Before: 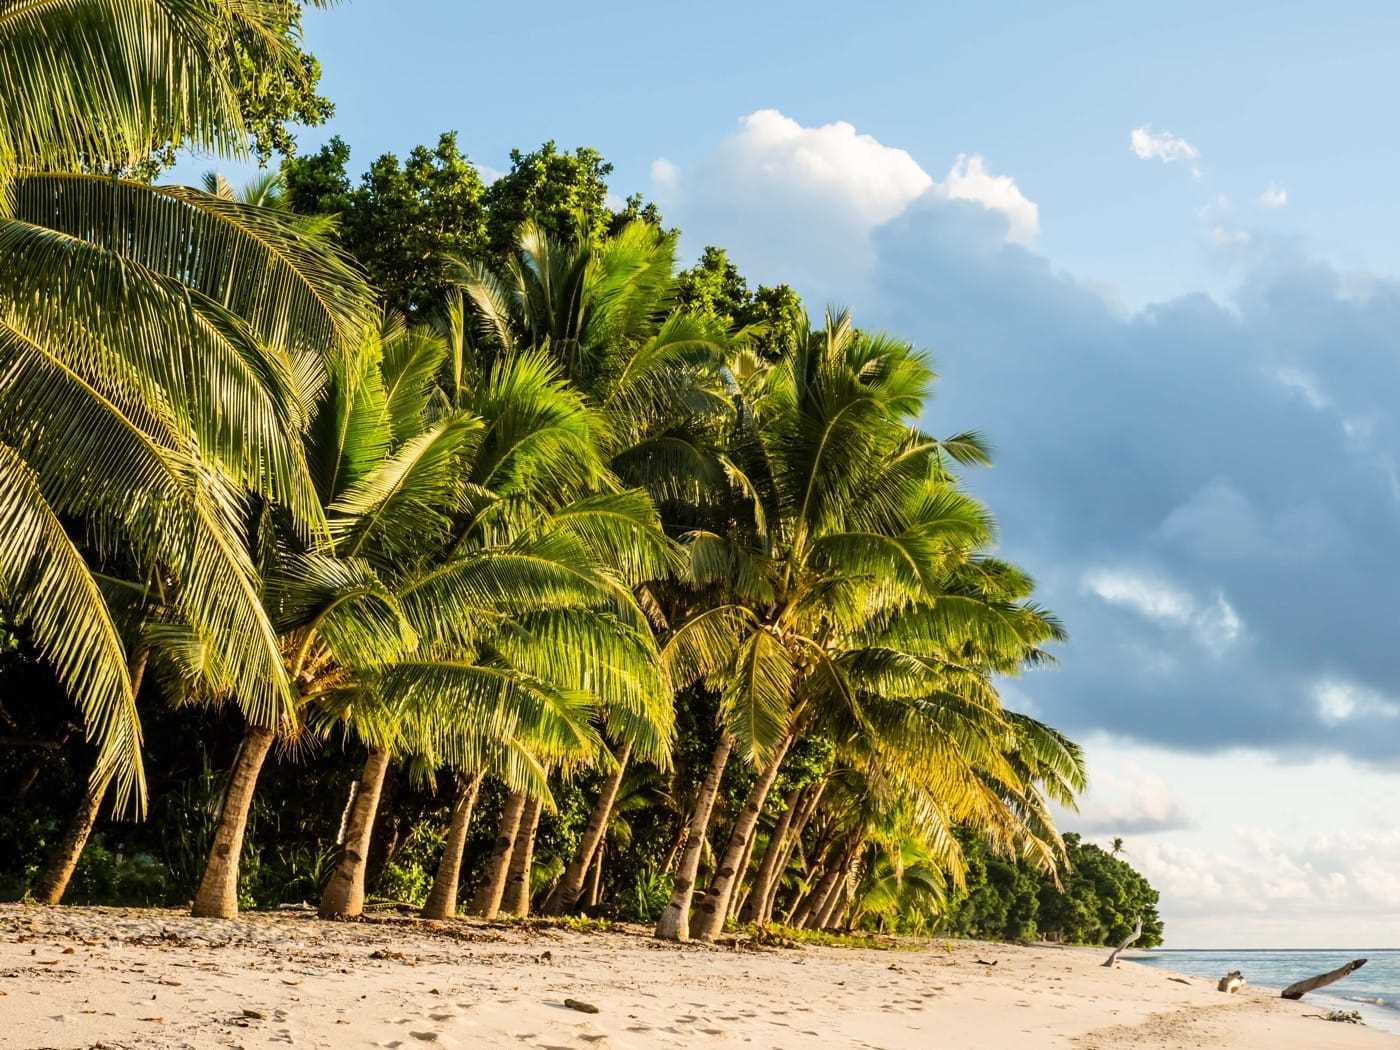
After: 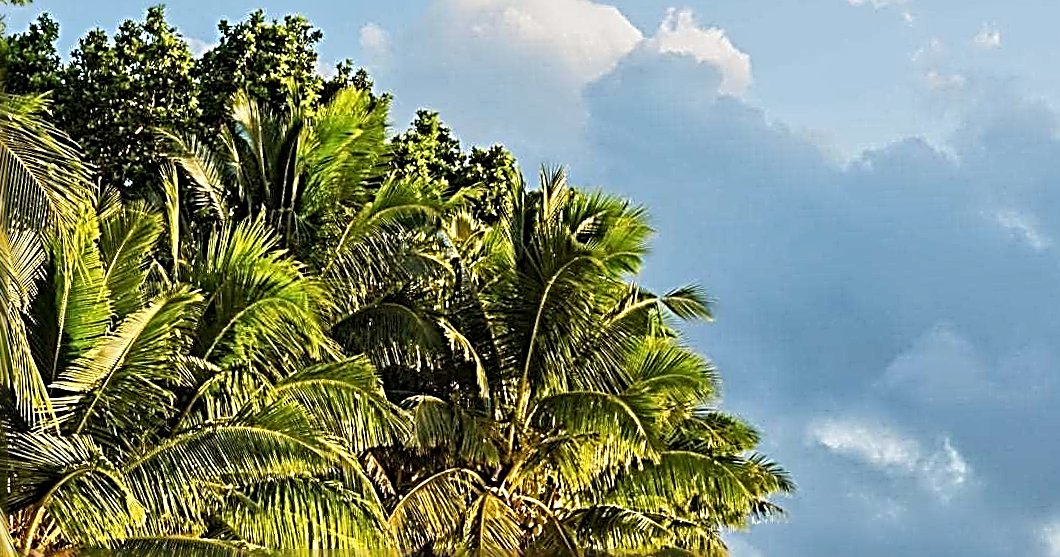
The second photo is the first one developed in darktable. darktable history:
tone equalizer: -8 EV -0.002 EV, -7 EV 0.005 EV, -6 EV -0.009 EV, -5 EV 0.011 EV, -4 EV -0.012 EV, -3 EV 0.007 EV, -2 EV -0.062 EV, -1 EV -0.293 EV, +0 EV -0.582 EV, smoothing diameter 2%, edges refinement/feathering 20, mask exposure compensation -1.57 EV, filter diffusion 5
crop: left 18.38%, top 11.092%, right 2.134%, bottom 33.217%
rotate and perspective: rotation -2.12°, lens shift (vertical) 0.009, lens shift (horizontal) -0.008, automatic cropping original format, crop left 0.036, crop right 0.964, crop top 0.05, crop bottom 0.959
sharpen: radius 3.158, amount 1.731
